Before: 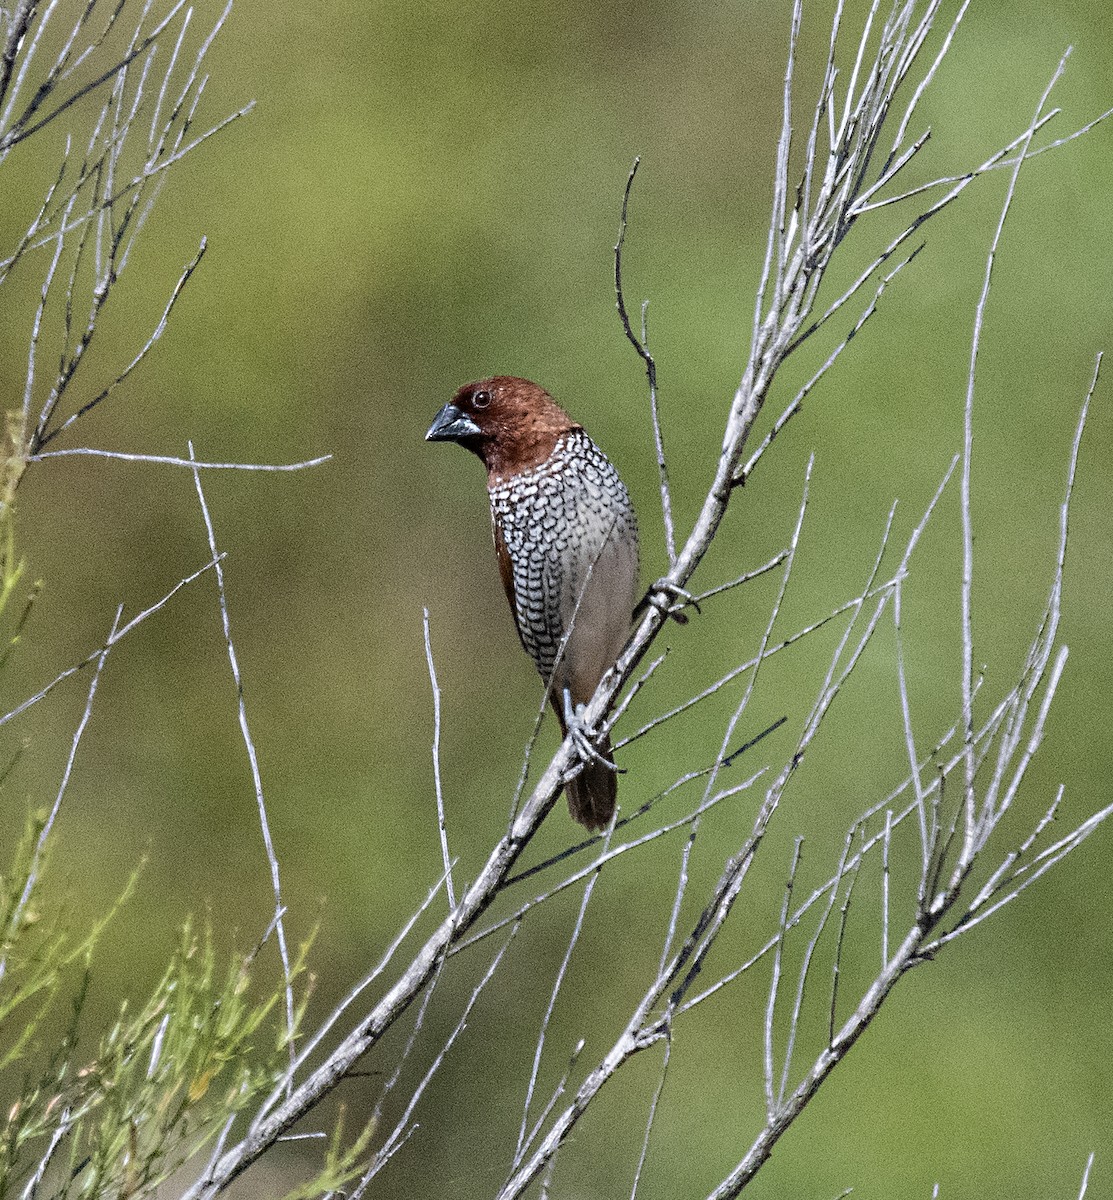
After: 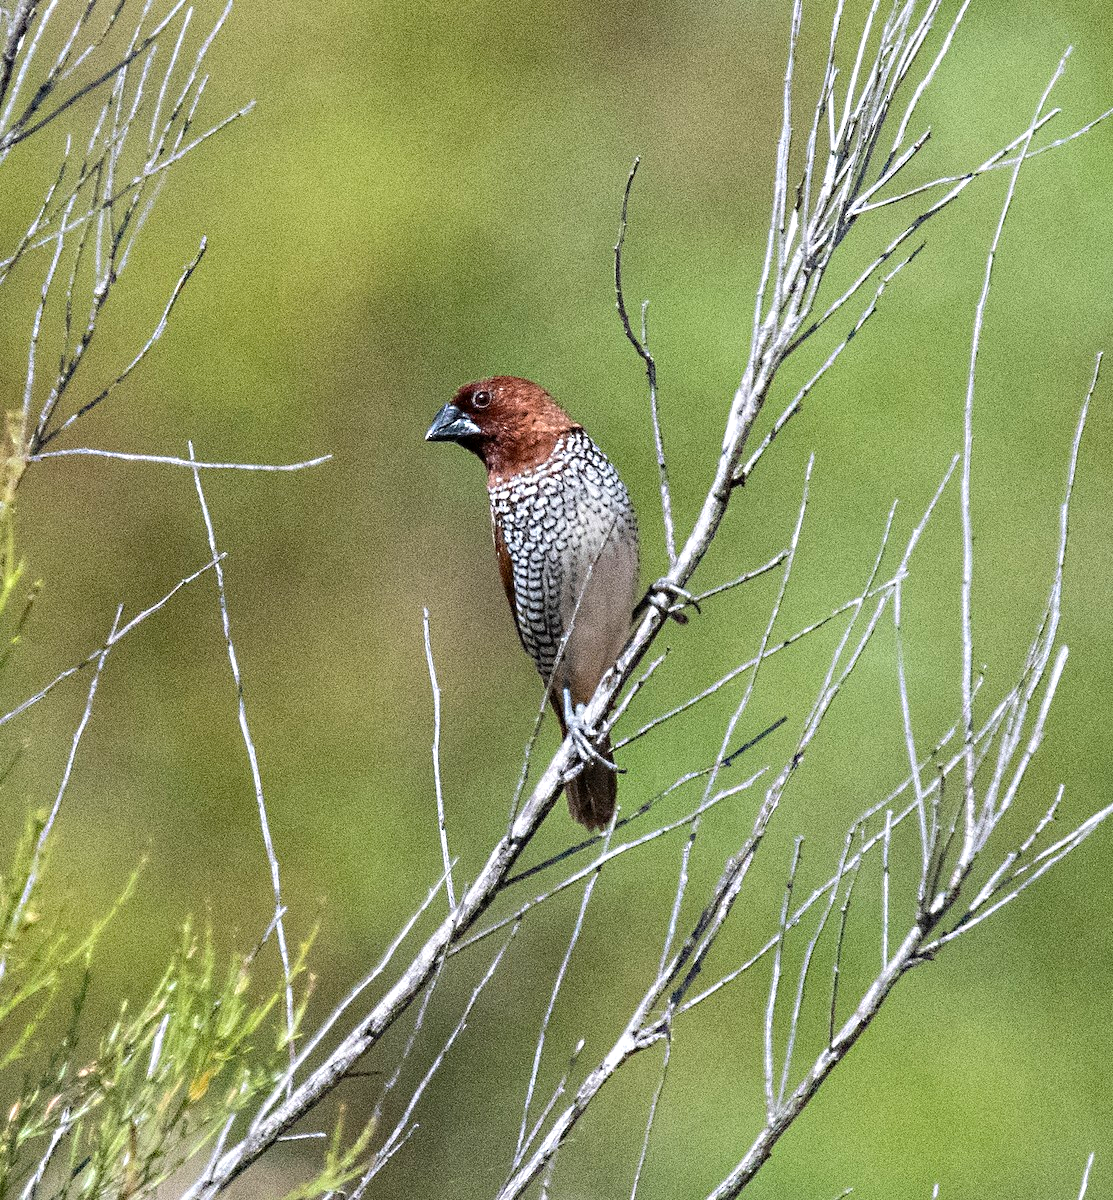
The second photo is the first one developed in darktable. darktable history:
exposure: black level correction 0.001, exposure 0.5 EV, compensate exposure bias true, compensate highlight preservation false
grain: coarseness 0.09 ISO, strength 40%
